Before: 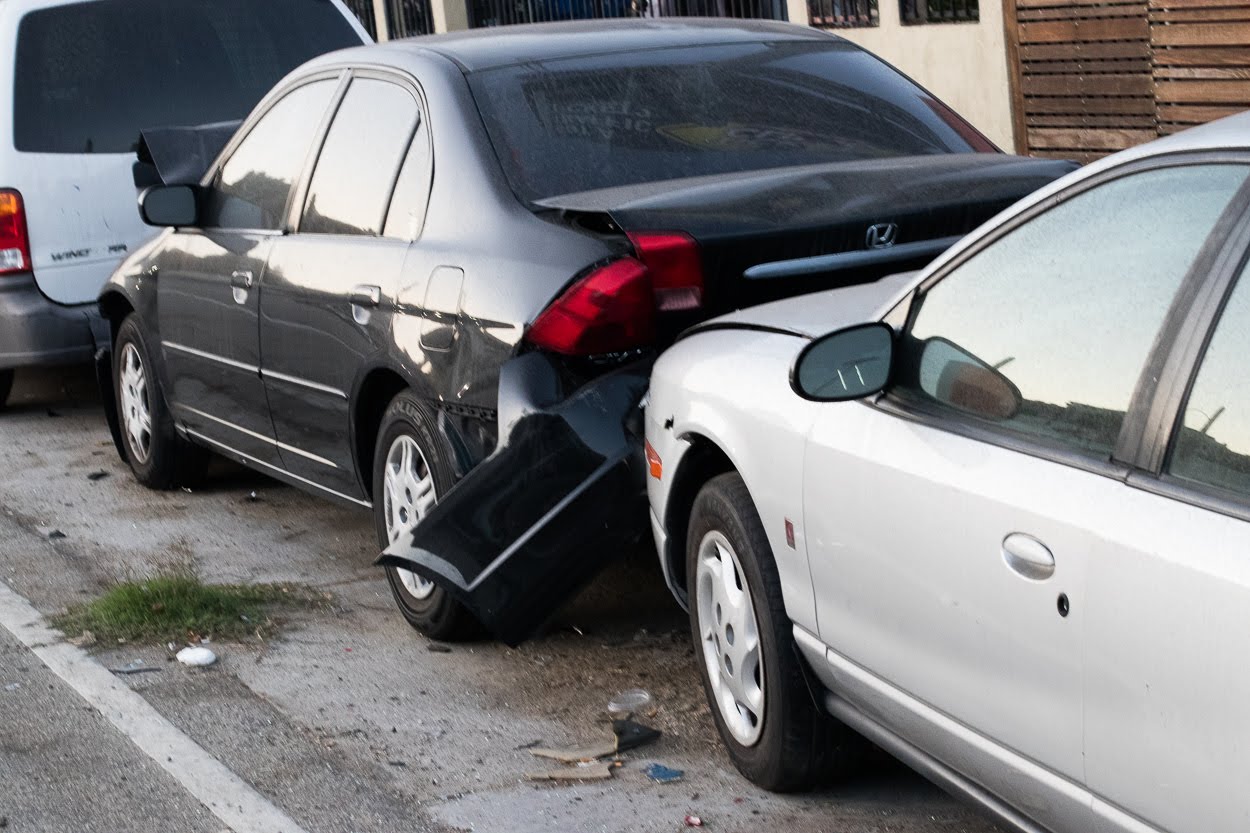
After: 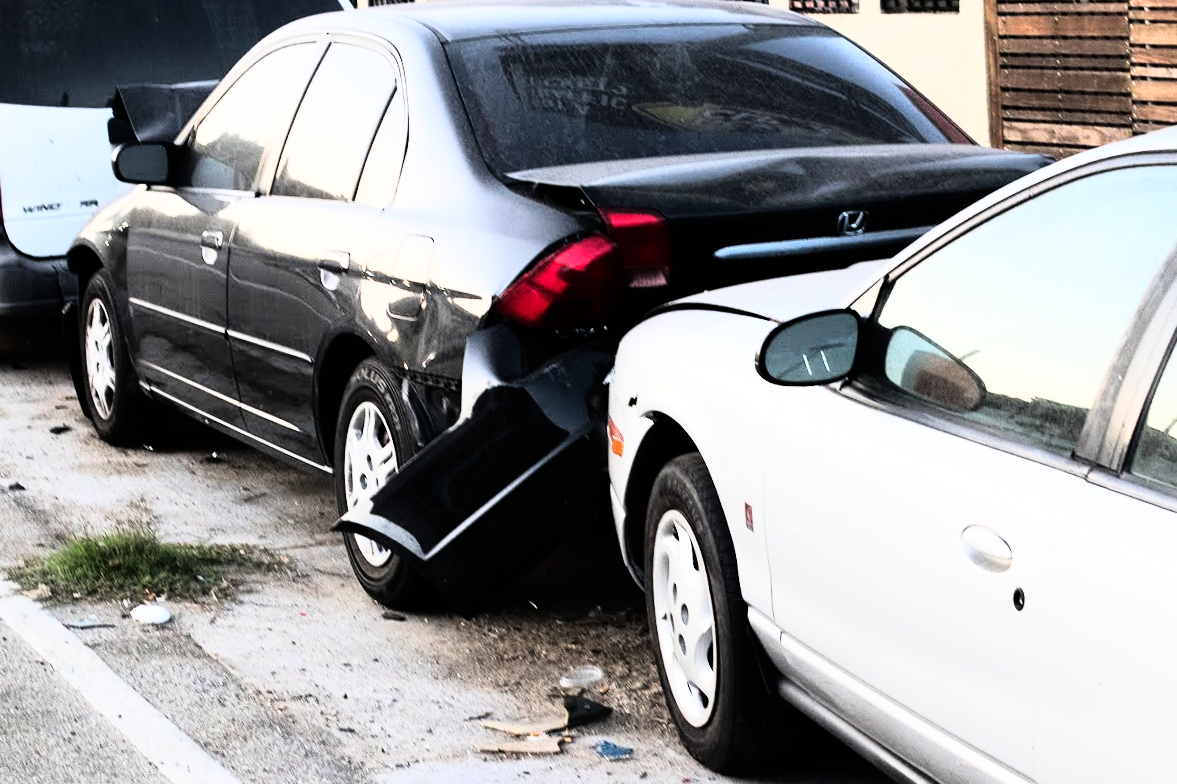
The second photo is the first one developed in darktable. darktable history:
crop and rotate: angle -2.38°
rgb curve: curves: ch0 [(0, 0) (0.21, 0.15) (0.24, 0.21) (0.5, 0.75) (0.75, 0.96) (0.89, 0.99) (1, 1)]; ch1 [(0, 0.02) (0.21, 0.13) (0.25, 0.2) (0.5, 0.67) (0.75, 0.9) (0.89, 0.97) (1, 1)]; ch2 [(0, 0.02) (0.21, 0.13) (0.25, 0.2) (0.5, 0.67) (0.75, 0.9) (0.89, 0.97) (1, 1)], compensate middle gray true
